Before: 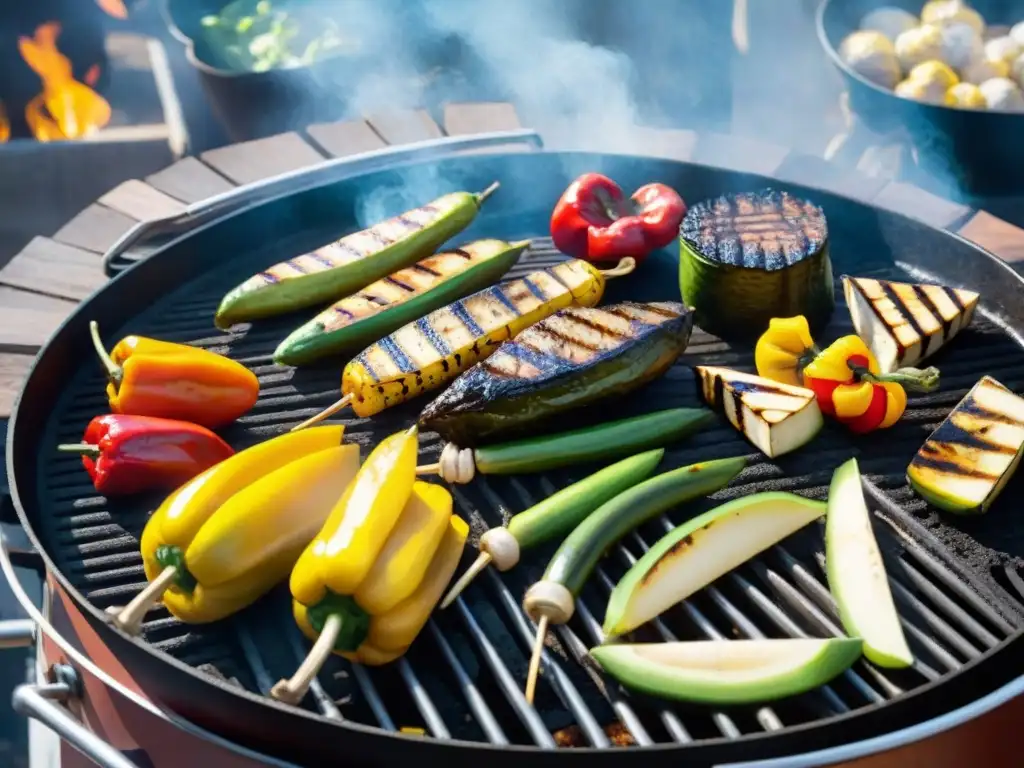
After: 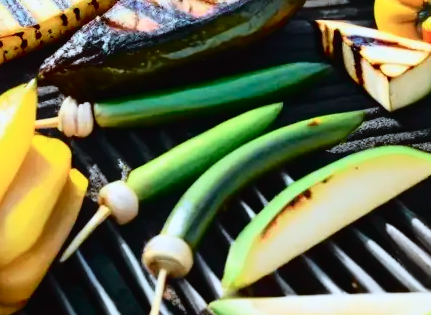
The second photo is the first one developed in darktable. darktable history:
crop: left 37.221%, top 45.169%, right 20.63%, bottom 13.777%
color correction: highlights a* -4.18, highlights b* -10.81
tone curve: curves: ch0 [(0, 0.014) (0.17, 0.099) (0.392, 0.438) (0.725, 0.828) (0.872, 0.918) (1, 0.981)]; ch1 [(0, 0) (0.402, 0.36) (0.489, 0.491) (0.5, 0.503) (0.515, 0.52) (0.545, 0.572) (0.615, 0.662) (0.701, 0.725) (1, 1)]; ch2 [(0, 0) (0.42, 0.458) (0.485, 0.499) (0.503, 0.503) (0.531, 0.542) (0.561, 0.594) (0.644, 0.694) (0.717, 0.753) (1, 0.991)], color space Lab, independent channels
